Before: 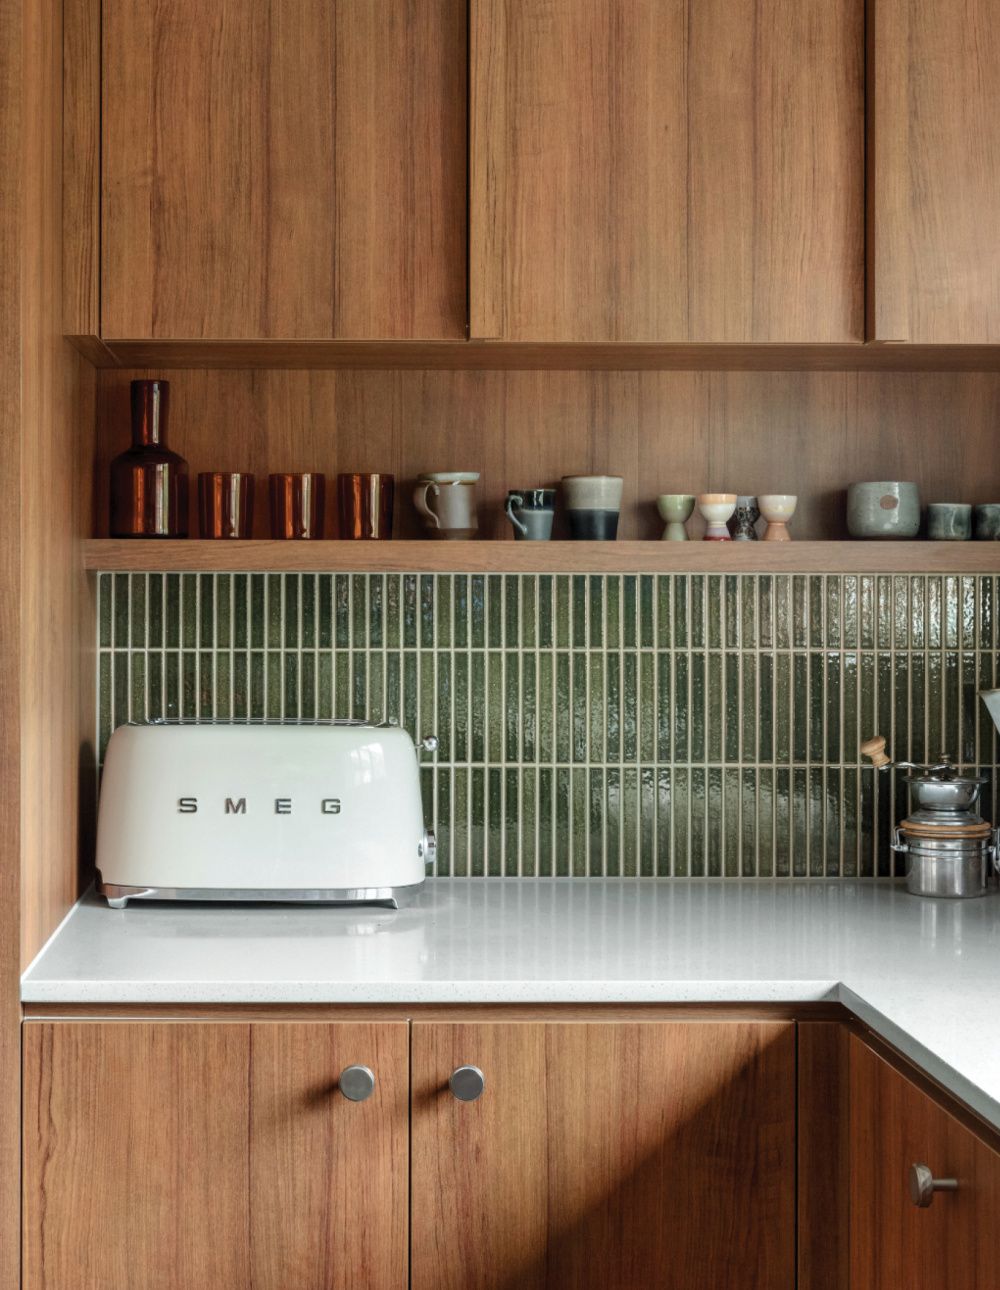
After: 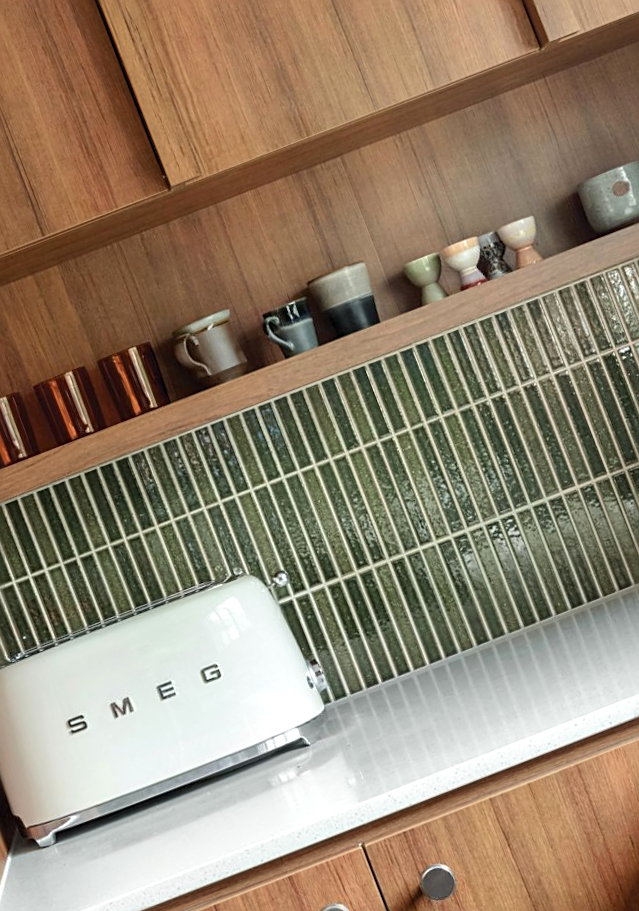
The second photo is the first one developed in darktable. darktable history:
crop and rotate: angle 21.21°, left 6.754%, right 3.839%, bottom 1.154%
sharpen: on, module defaults
exposure: exposure 0.203 EV, compensate exposure bias true, compensate highlight preservation false
